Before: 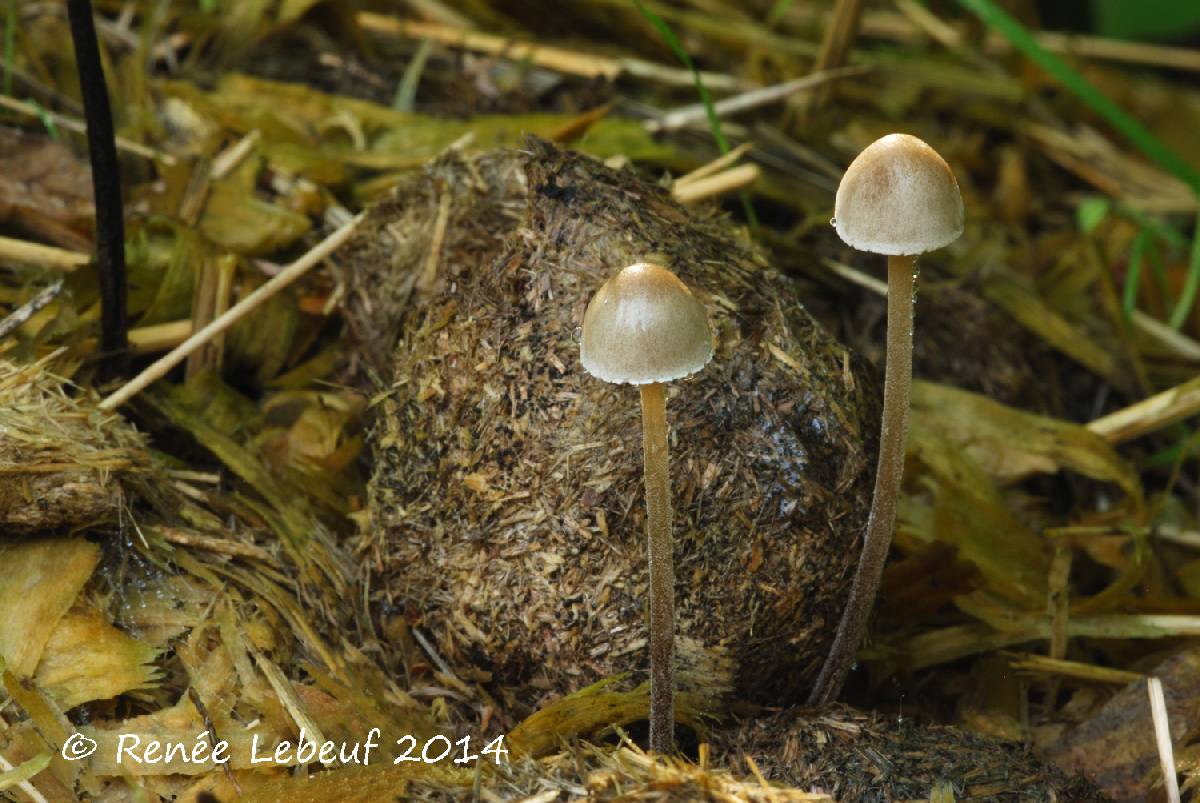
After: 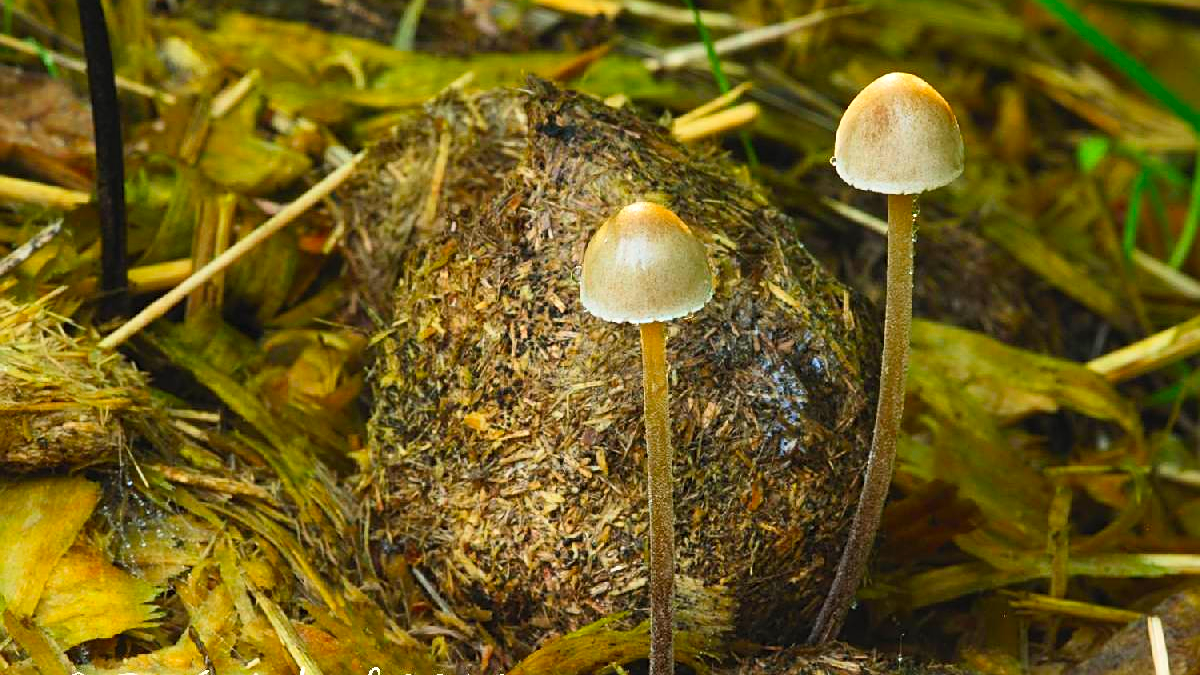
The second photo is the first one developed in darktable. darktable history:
crop: top 7.625%, bottom 8.027%
sharpen: on, module defaults
contrast brightness saturation: contrast 0.2, brightness 0.2, saturation 0.8
